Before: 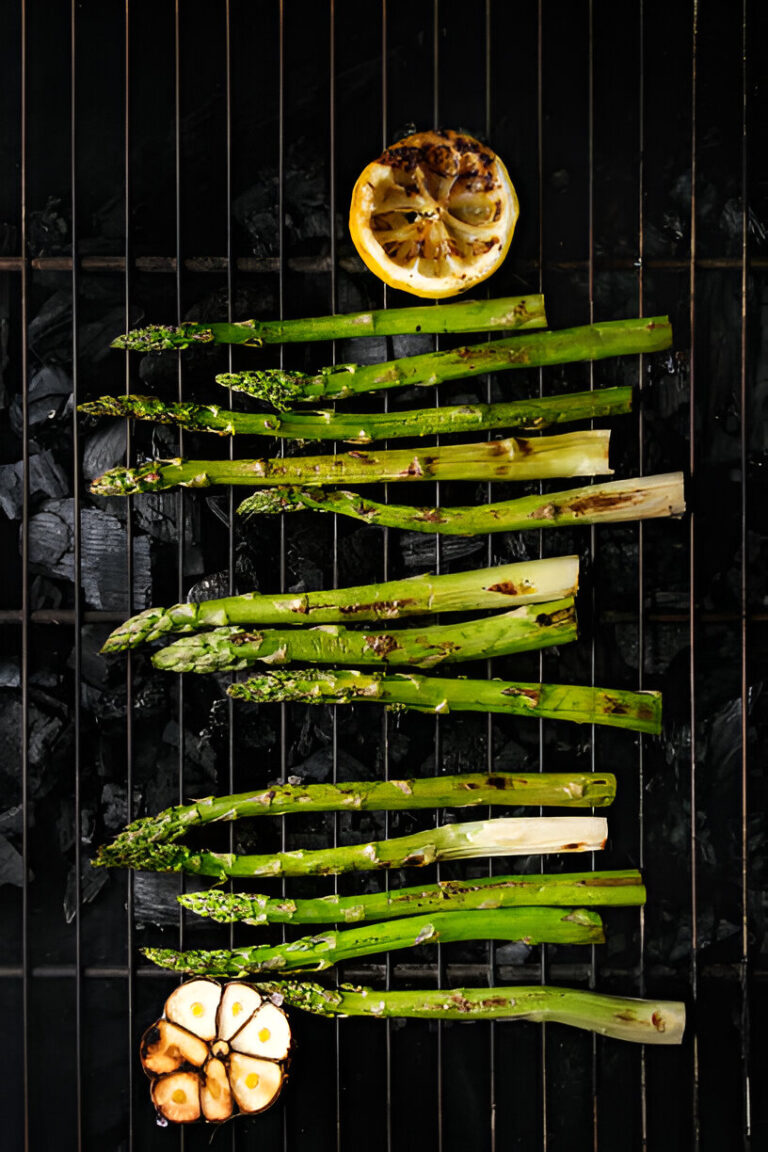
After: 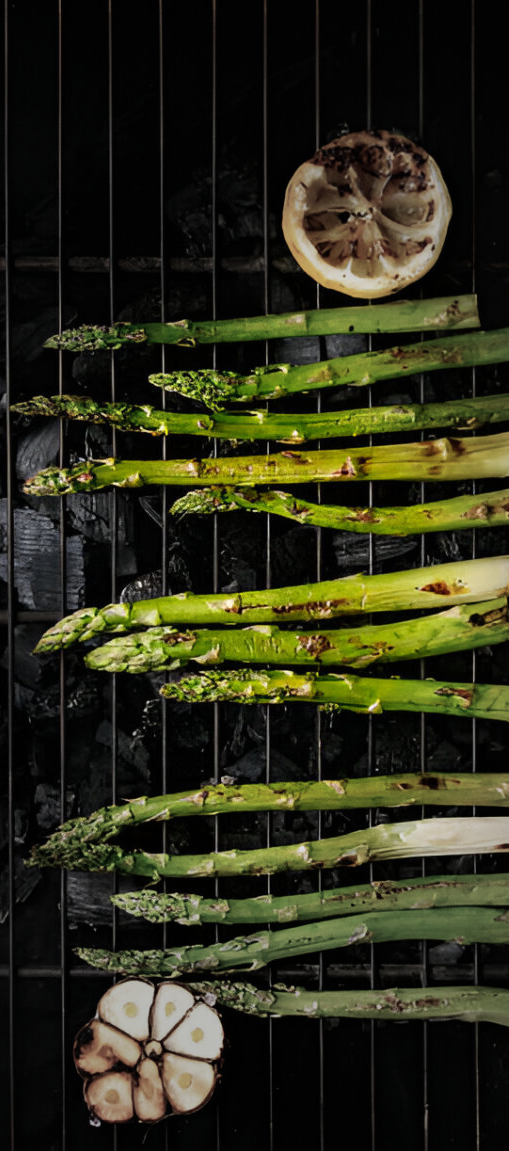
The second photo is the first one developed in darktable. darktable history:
crop and rotate: left 8.819%, right 24.825%
vignetting: fall-off start 30.37%, fall-off radius 35.32%
